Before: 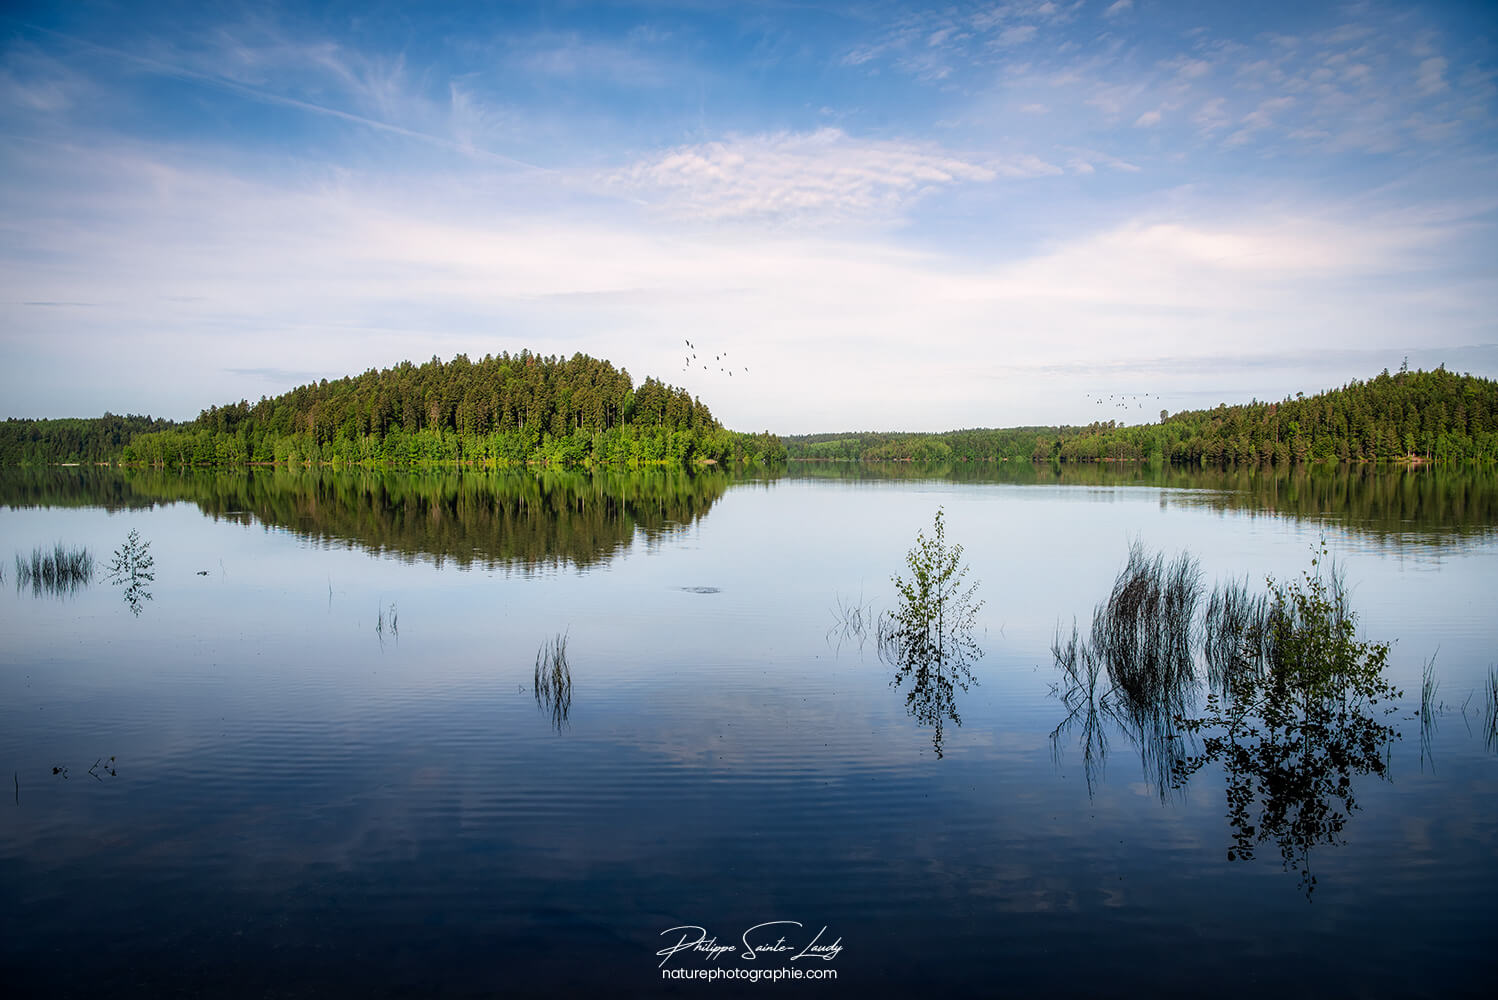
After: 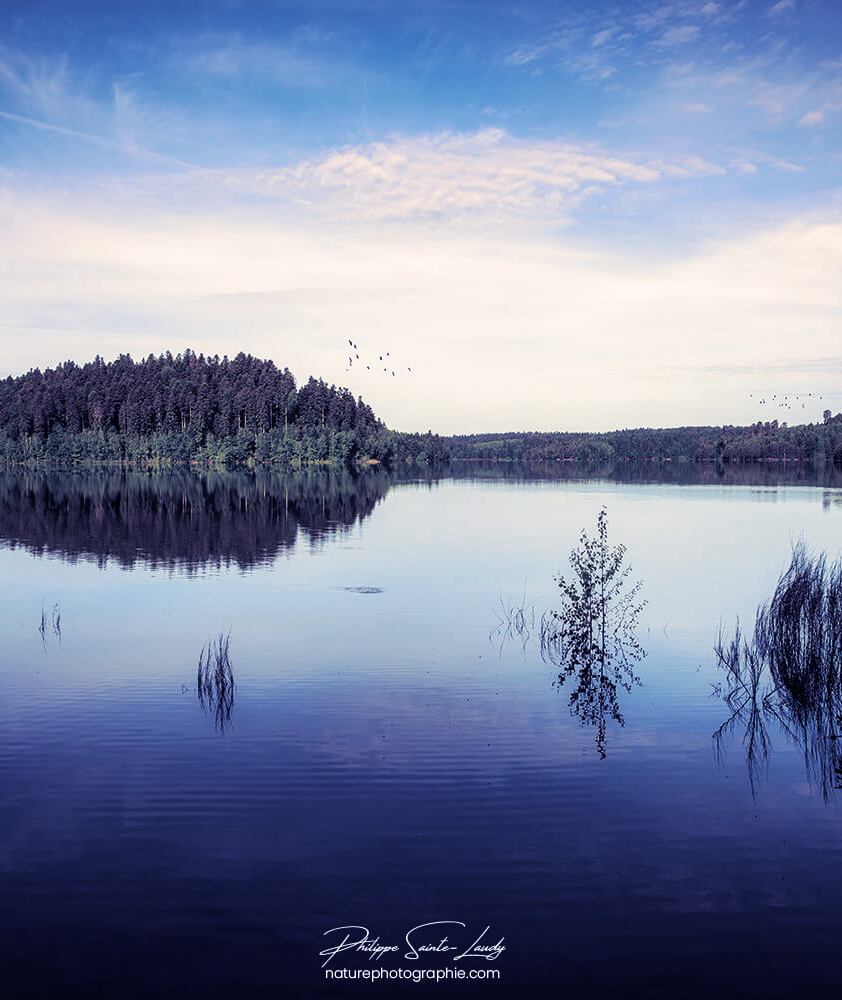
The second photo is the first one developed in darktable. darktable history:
crop and rotate: left 22.516%, right 21.234%
split-toning: shadows › hue 242.67°, shadows › saturation 0.733, highlights › hue 45.33°, highlights › saturation 0.667, balance -53.304, compress 21.15%
velvia: on, module defaults
